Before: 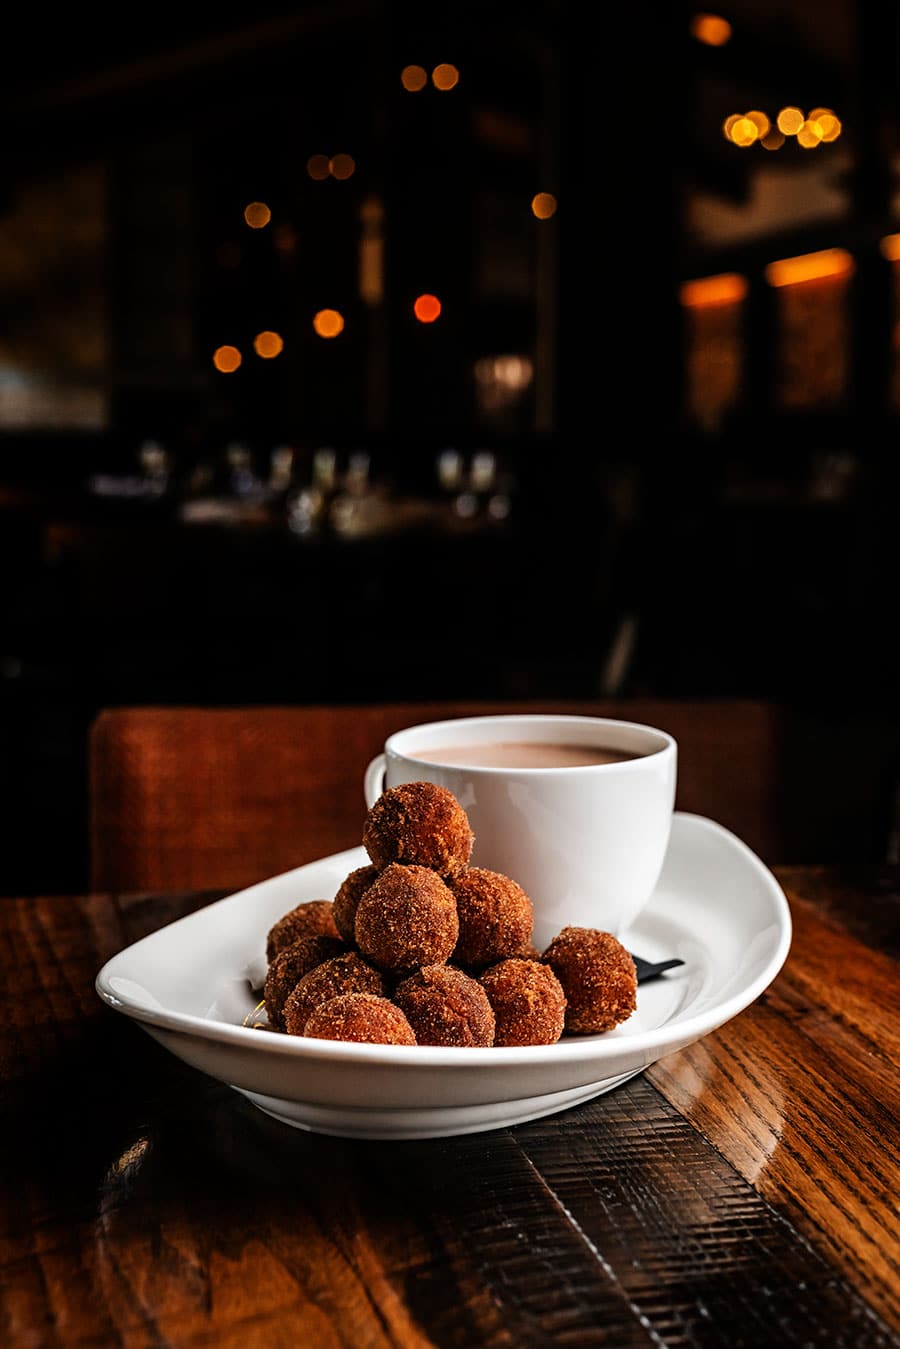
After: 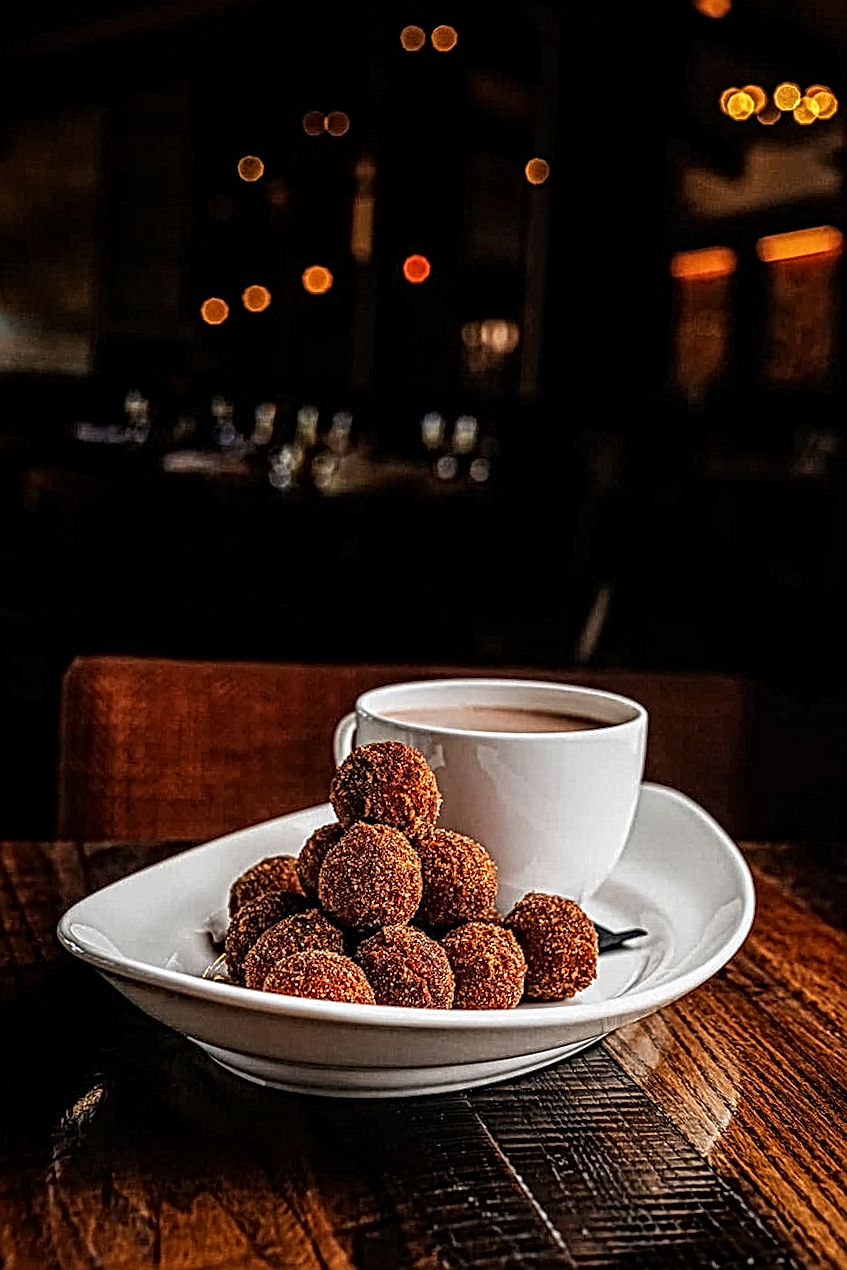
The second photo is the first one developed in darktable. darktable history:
crop and rotate: angle -2.38°
exposure: exposure -0.21 EV, compensate highlight preservation false
sharpen: on, module defaults
local contrast: mode bilateral grid, contrast 20, coarseness 3, detail 300%, midtone range 0.2
